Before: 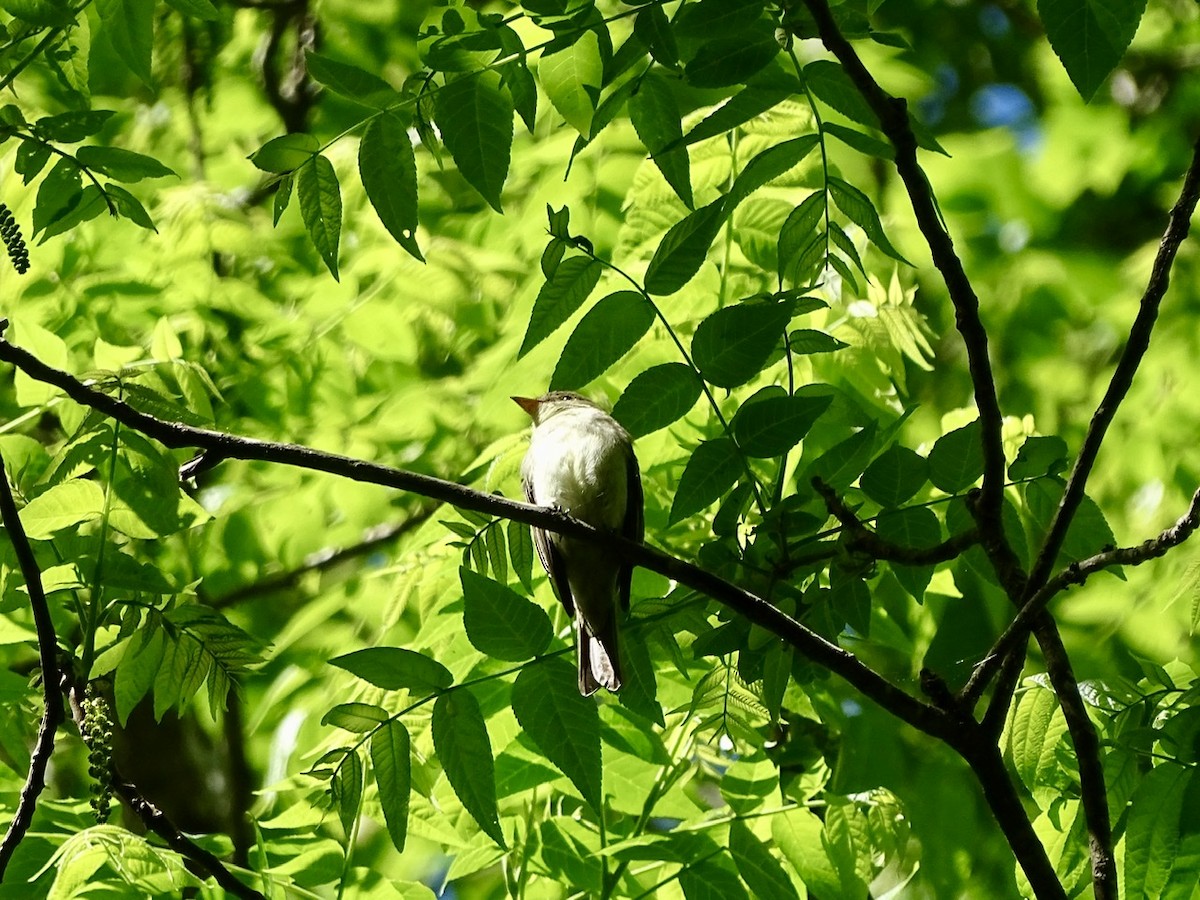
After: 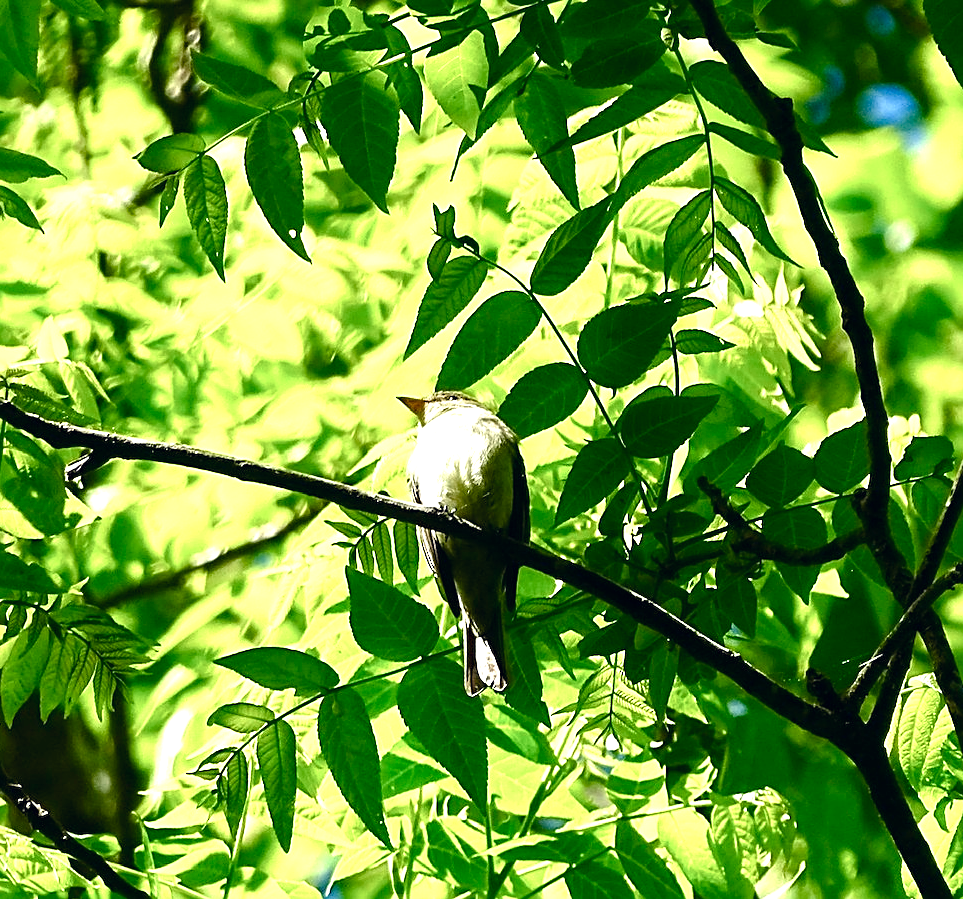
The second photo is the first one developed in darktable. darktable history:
sharpen: amount 0.551
exposure: black level correction 0, exposure 0.694 EV, compensate exposure bias true, compensate highlight preservation false
color correction: highlights a* 0.213, highlights b* 2.71, shadows a* -1.3, shadows b* -4.56
color balance rgb: highlights gain › luminance 5.836%, highlights gain › chroma 1.238%, highlights gain › hue 90.18°, perceptual saturation grading › global saturation 0.948%, perceptual saturation grading › highlights -32.511%, perceptual saturation grading › mid-tones 5.292%, perceptual saturation grading › shadows 17.997%, global vibrance 24.978%, contrast 10.347%
crop and rotate: left 9.547%, right 10.13%
